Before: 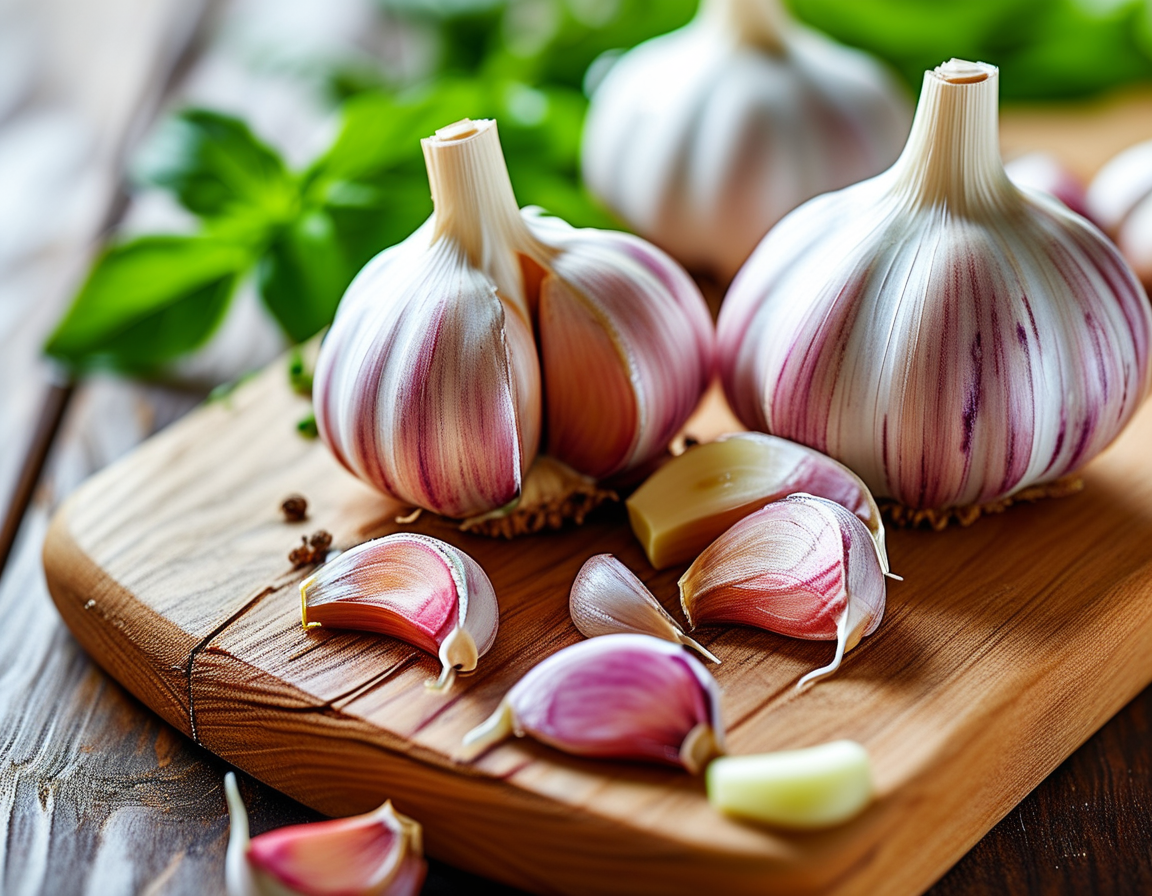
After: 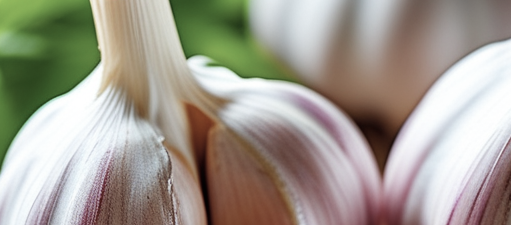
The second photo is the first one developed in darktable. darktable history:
crop: left 28.96%, top 16.846%, right 26.622%, bottom 58.001%
color correction: highlights b* -0.044, saturation 0.601
